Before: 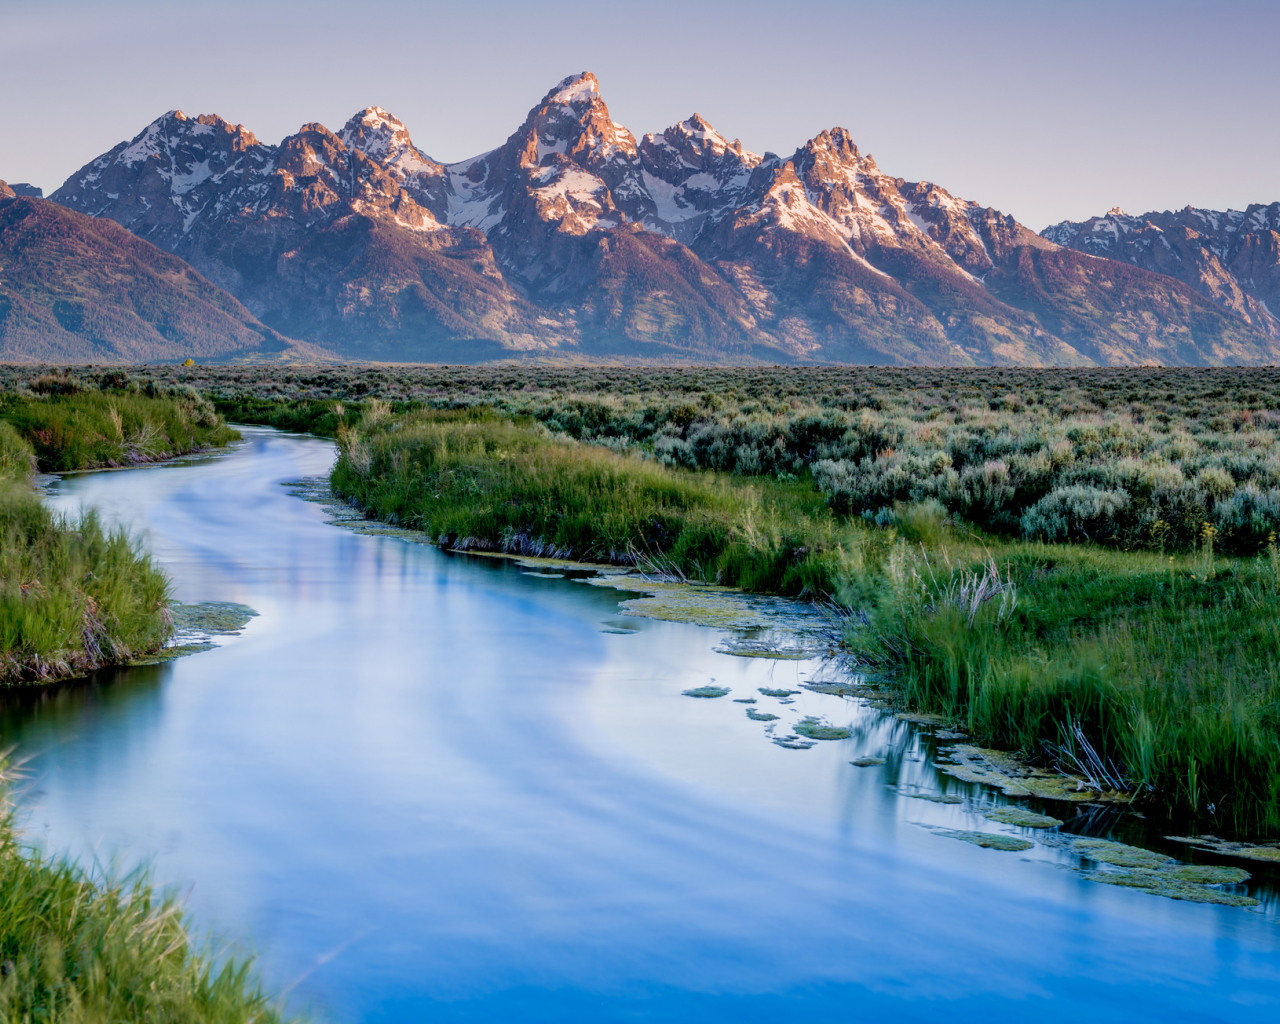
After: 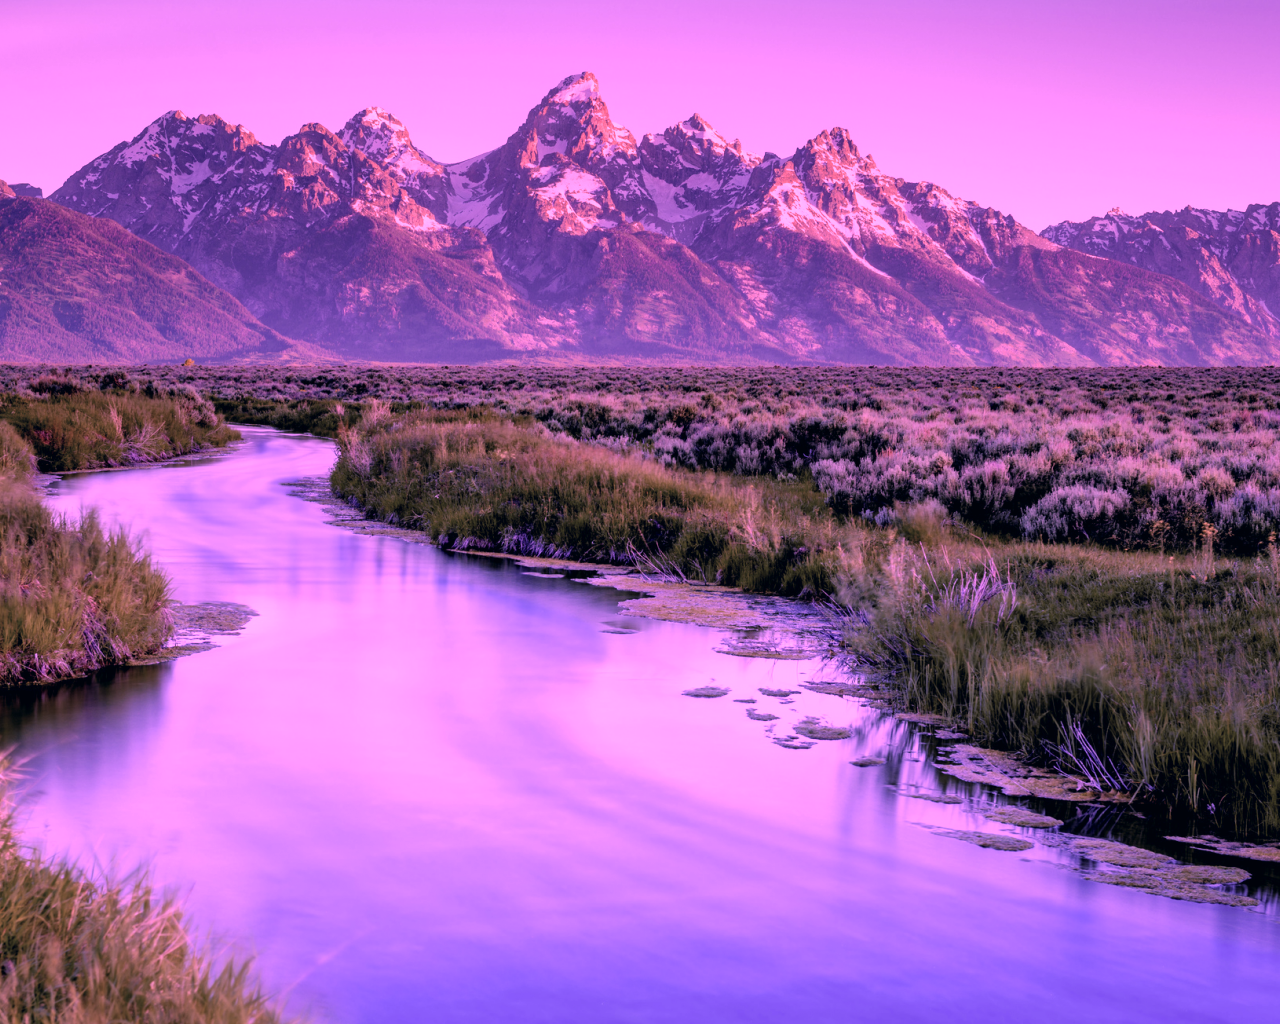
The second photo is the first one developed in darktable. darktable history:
color calibration: illuminant custom, x 0.263, y 0.519, temperature 7008.52 K, saturation algorithm version 1 (2020)
color correction: highlights a* 2.8, highlights b* 5.03, shadows a* -1.99, shadows b* -4.87, saturation 0.814
